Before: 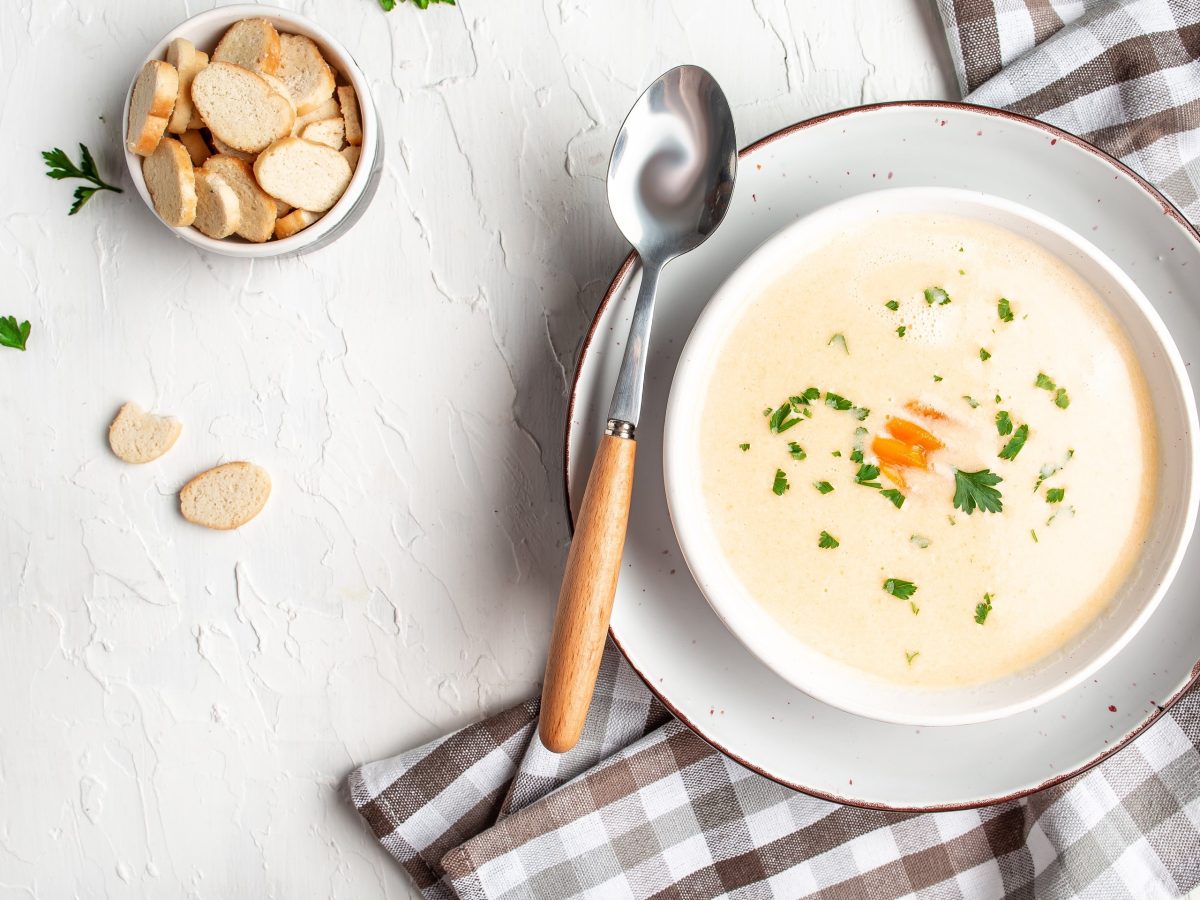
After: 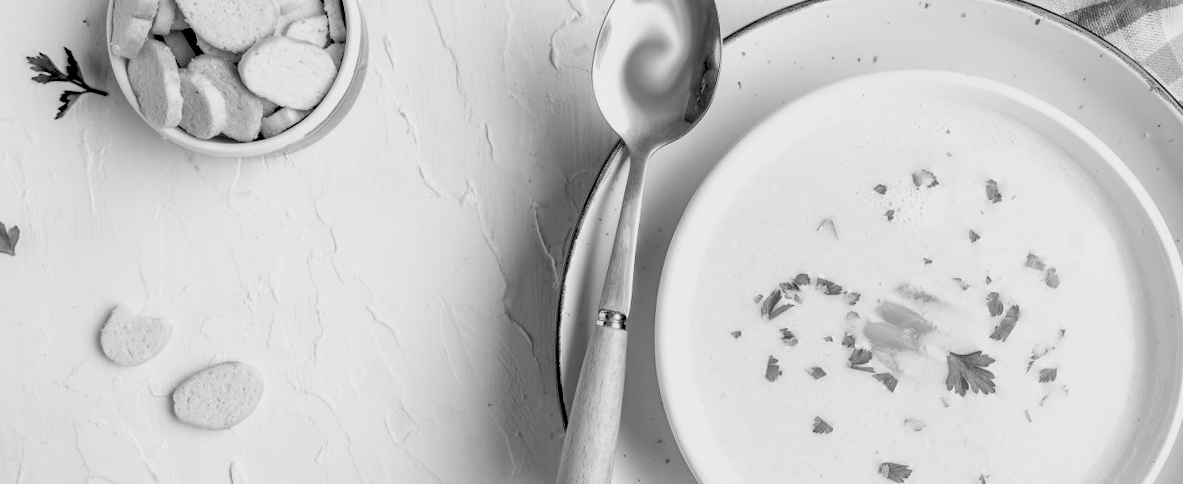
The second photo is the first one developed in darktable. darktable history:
rgb levels: preserve colors sum RGB, levels [[0.038, 0.433, 0.934], [0, 0.5, 1], [0, 0.5, 1]]
color contrast: green-magenta contrast 0, blue-yellow contrast 0
color balance rgb: linear chroma grading › global chroma 15%, perceptual saturation grading › global saturation 30%
crop and rotate: top 10.605%, bottom 33.274%
rotate and perspective: rotation -1.42°, crop left 0.016, crop right 0.984, crop top 0.035, crop bottom 0.965
